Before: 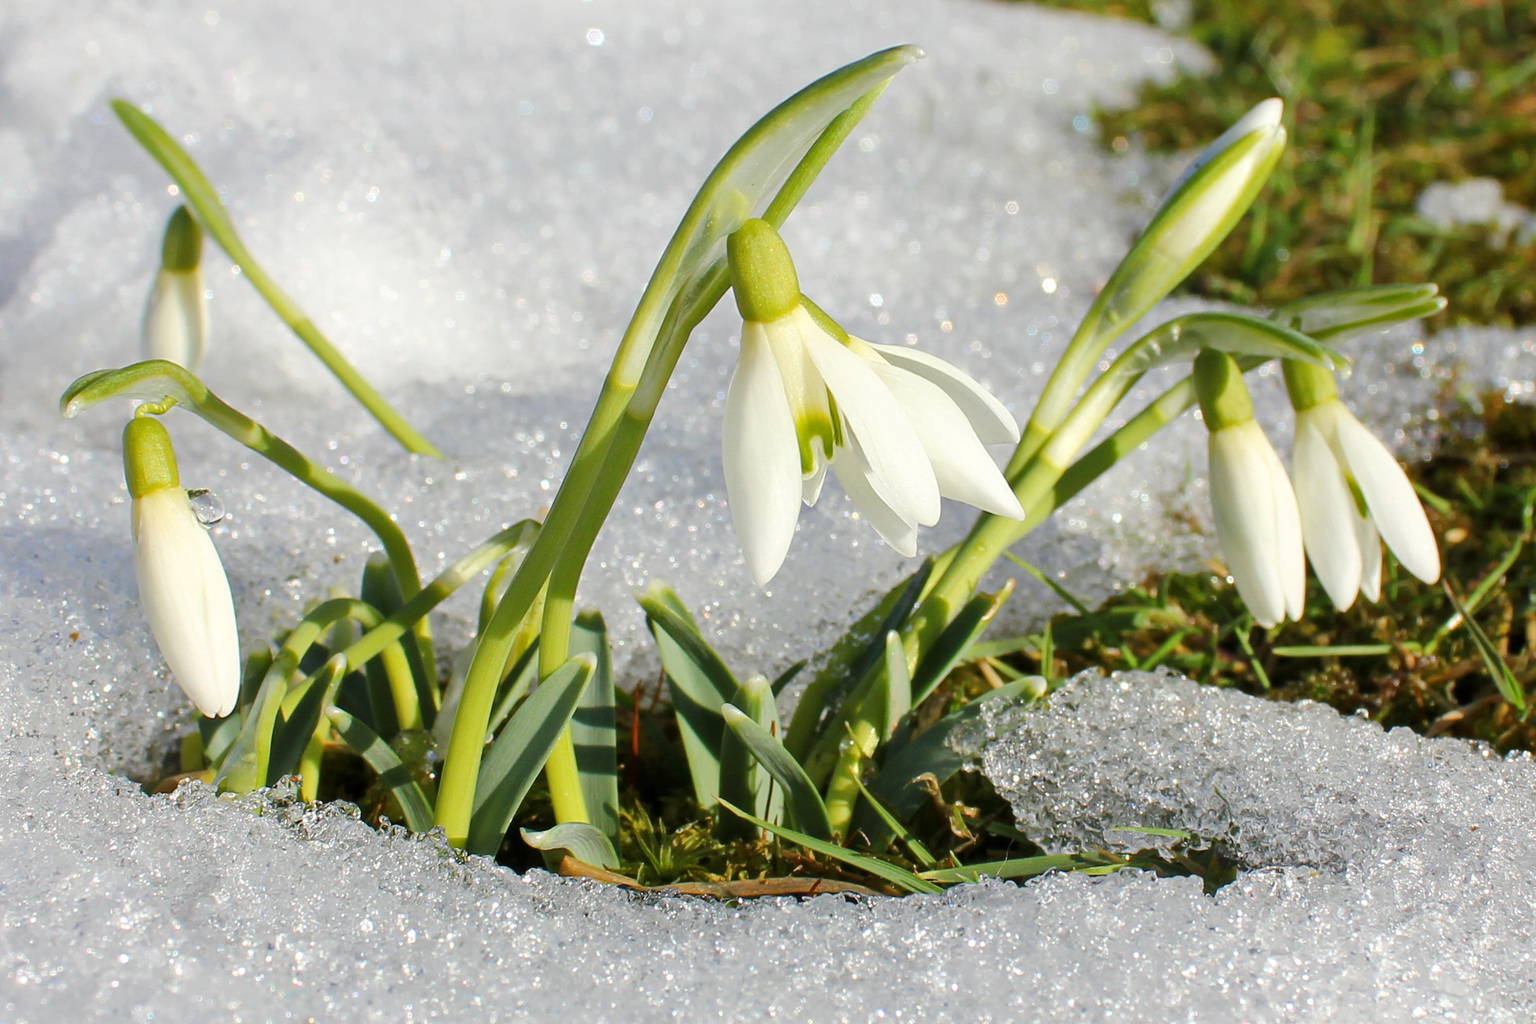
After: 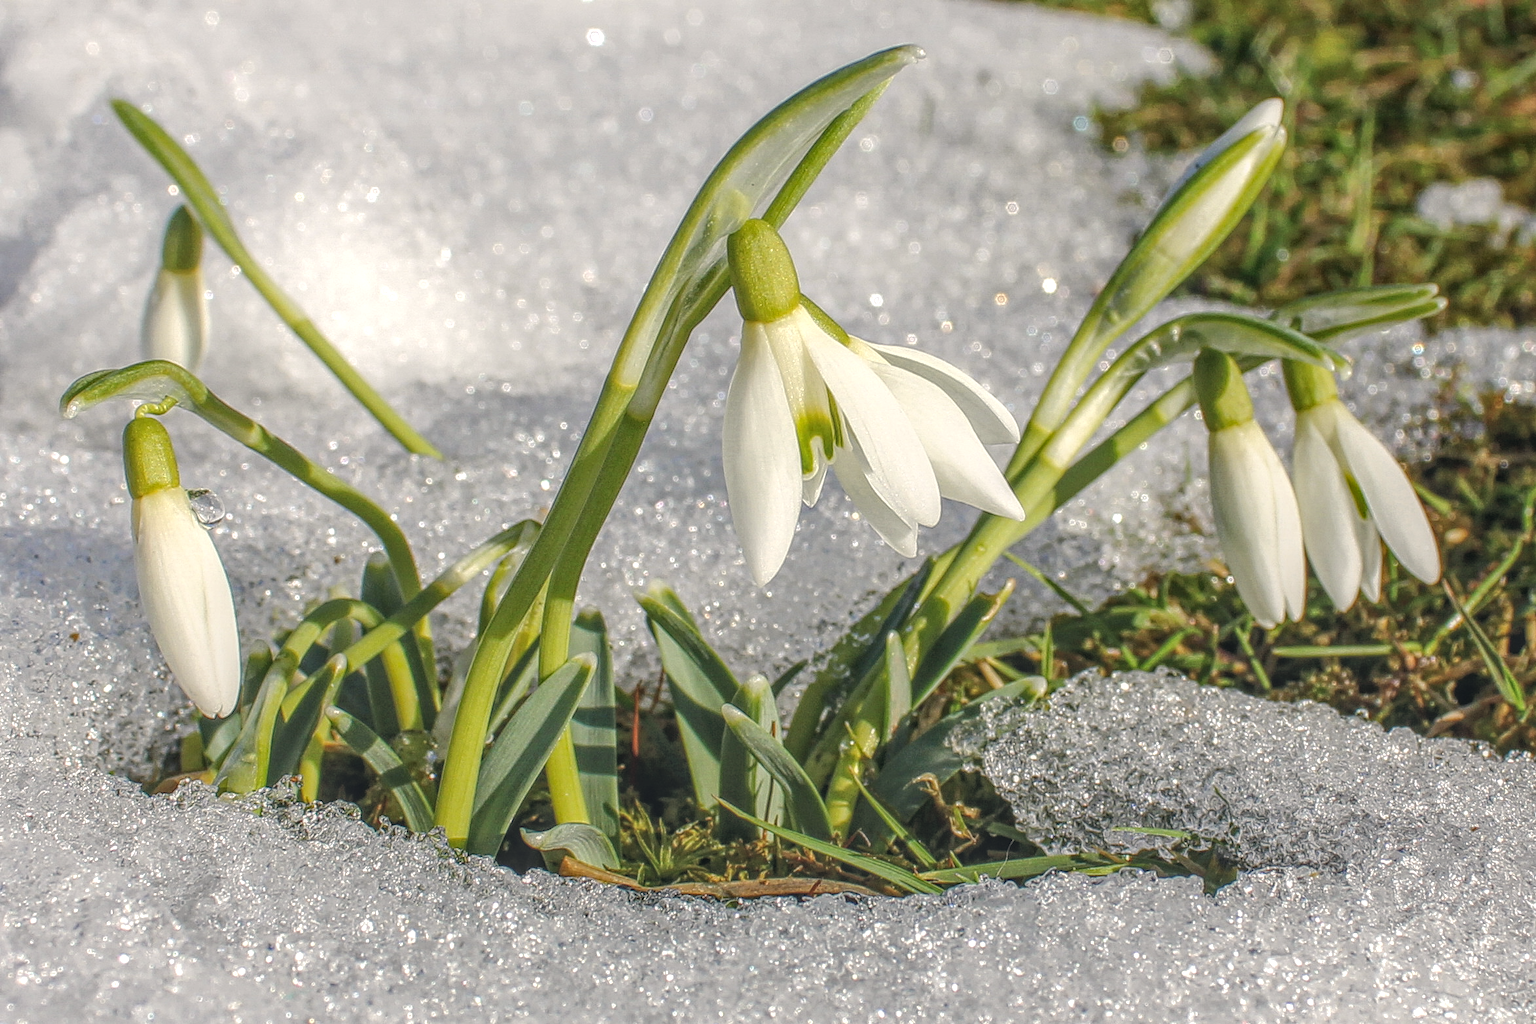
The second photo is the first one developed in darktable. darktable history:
vibrance: vibrance 75% | blend: blend mode softlight, opacity 50%; mask: uniform (no mask)
color correction: highlights a* 2.75, highlights b* 5, shadows a* -2.04, shadows b* -4.84, saturation 0.8
color zones: curves: ch1 [(0, 0.469) (0.01, 0.469) (0.12, 0.446) (0.248, 0.469) (0.5, 0.5) (0.748, 0.5) (0.99, 0.469) (1, 0.469)] | blend: blend mode softlight, opacity 57%; mask: uniform (no mask)
local contrast: highlights 20%, shadows 30%, detail 200%, midtone range 0.2 | blend: blend mode normal, opacity 80%; mask: uniform (no mask)
contrast equalizer: y [[0.5, 0.5, 0.5, 0.512, 0.552, 0.62], [0.5 ×6], [0.5 ×4, 0.504, 0.553], [0 ×6], [0 ×6]]
